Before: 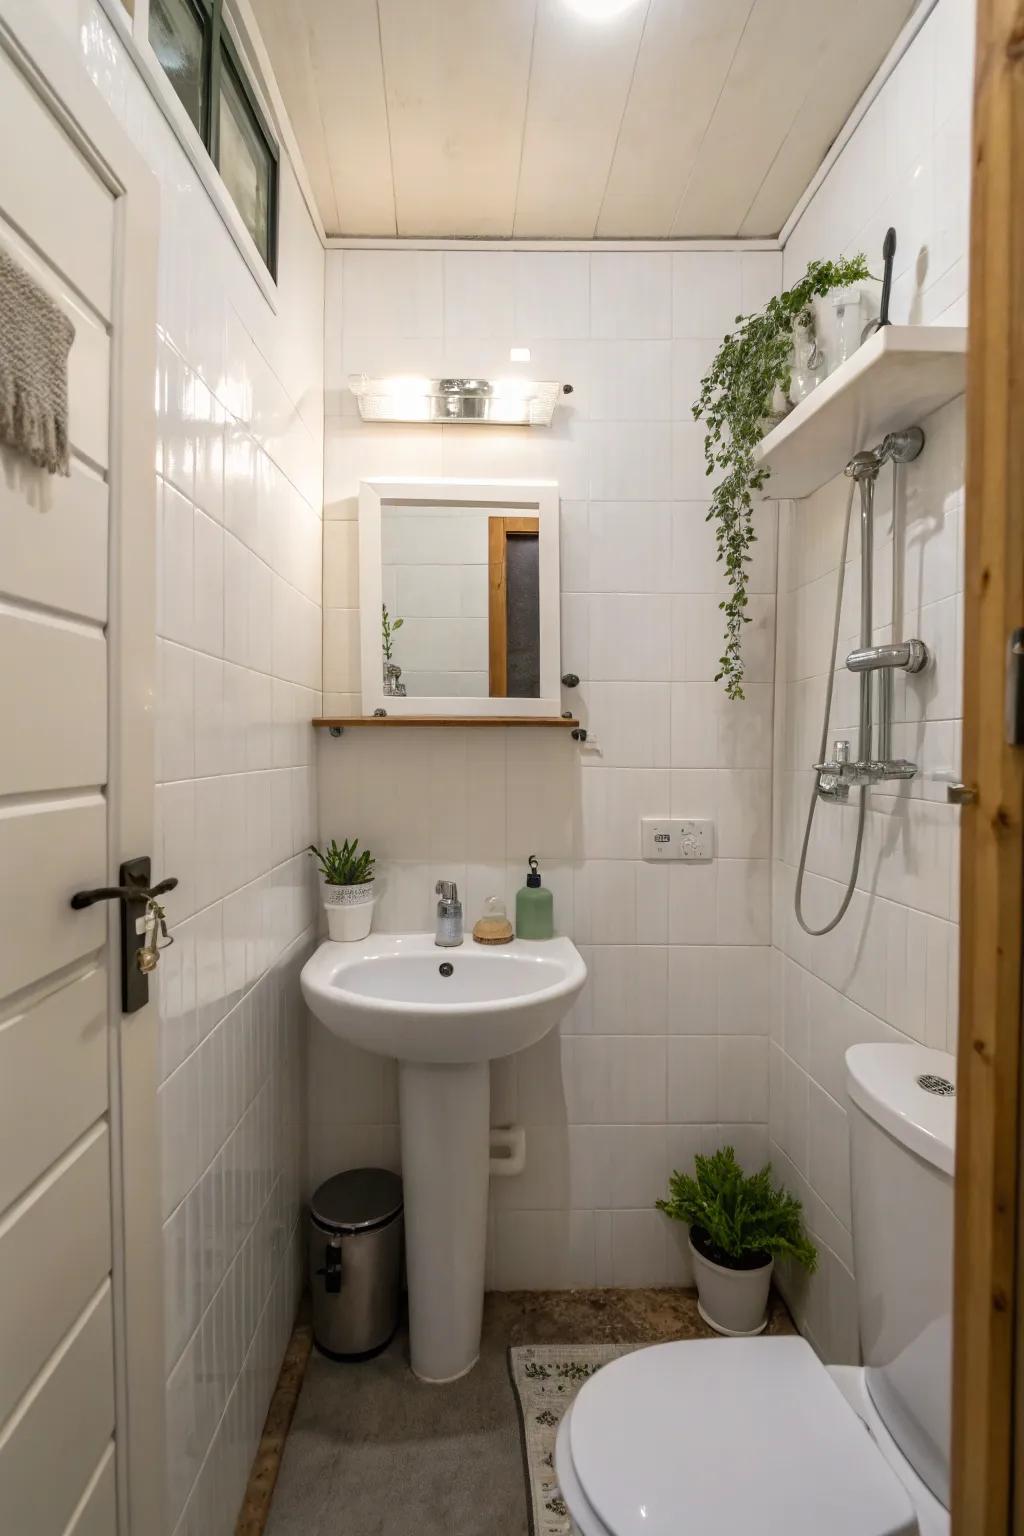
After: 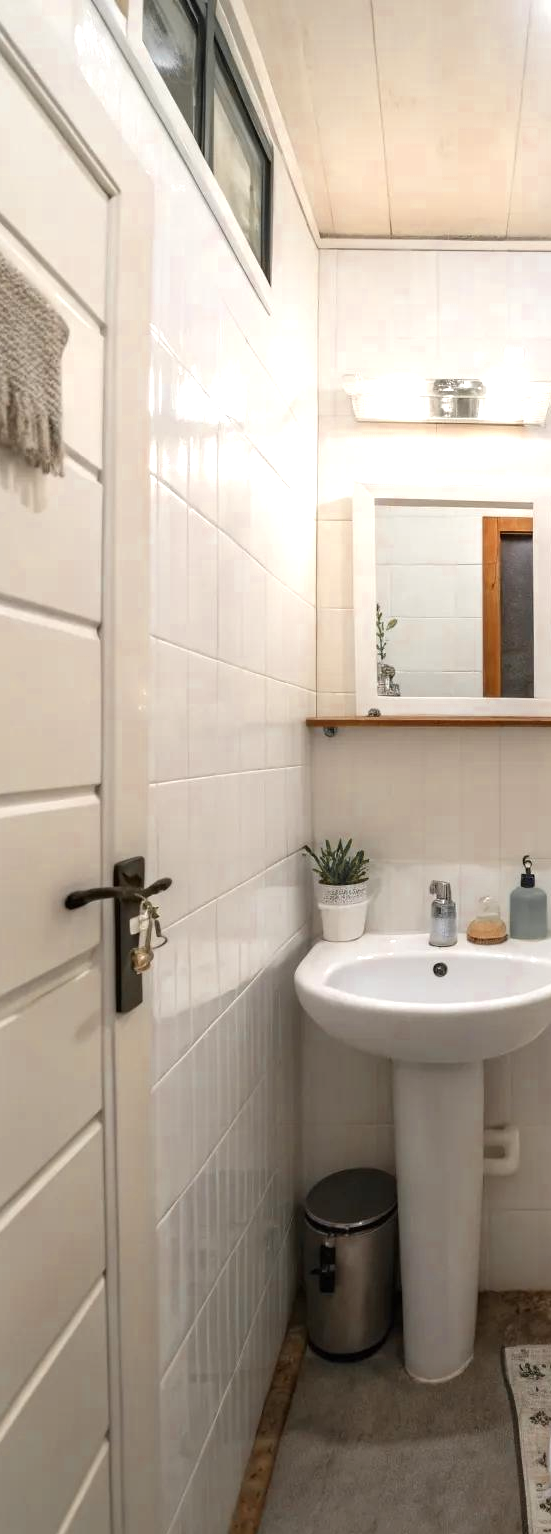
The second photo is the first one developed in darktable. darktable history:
color zones: curves: ch0 [(0, 0.363) (0.128, 0.373) (0.25, 0.5) (0.402, 0.407) (0.521, 0.525) (0.63, 0.559) (0.729, 0.662) (0.867, 0.471)]; ch1 [(0, 0.515) (0.136, 0.618) (0.25, 0.5) (0.378, 0) (0.516, 0) (0.622, 0.593) (0.737, 0.819) (0.87, 0.593)]; ch2 [(0, 0.529) (0.128, 0.471) (0.282, 0.451) (0.386, 0.662) (0.516, 0.525) (0.633, 0.554) (0.75, 0.62) (0.875, 0.441)]
crop: left 0.587%, right 45.588%, bottom 0.086%
exposure: black level correction 0, exposure 0.5 EV, compensate highlight preservation false
color correction: saturation 0.8
vibrance: vibrance 67%
